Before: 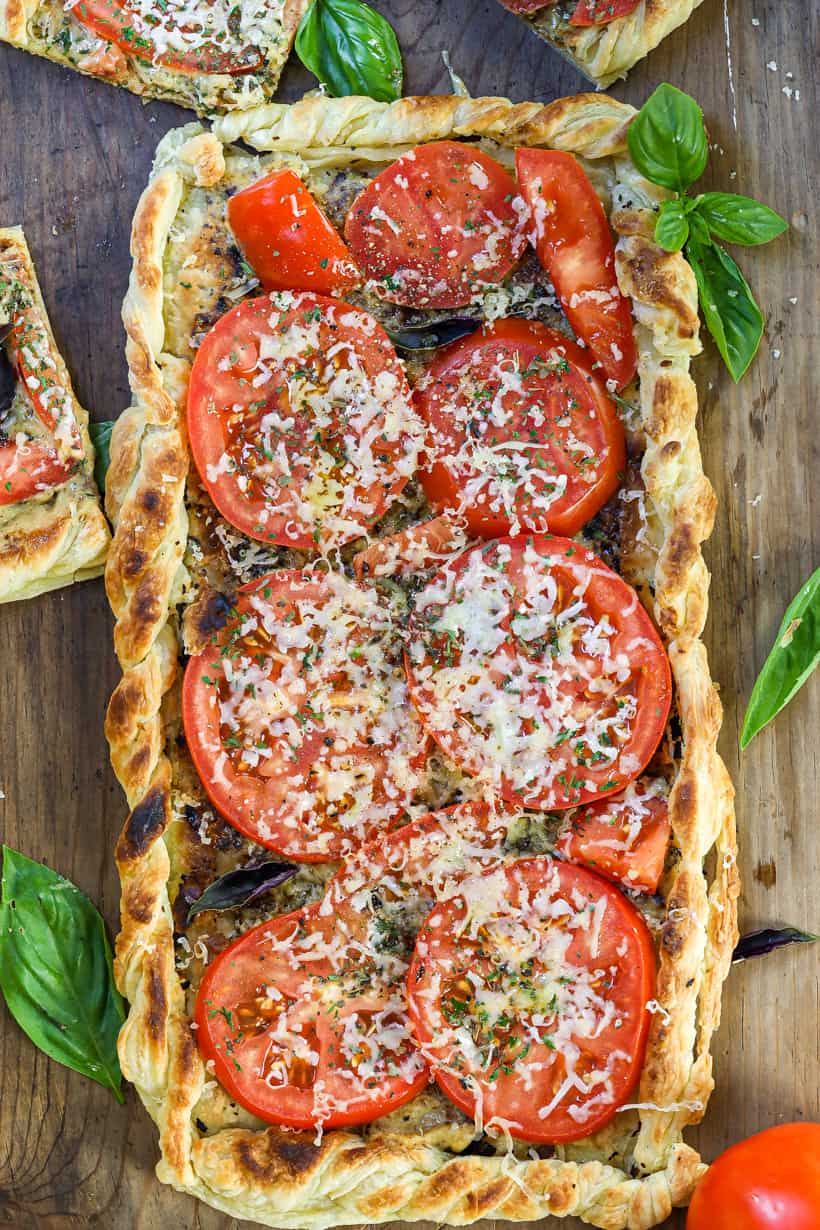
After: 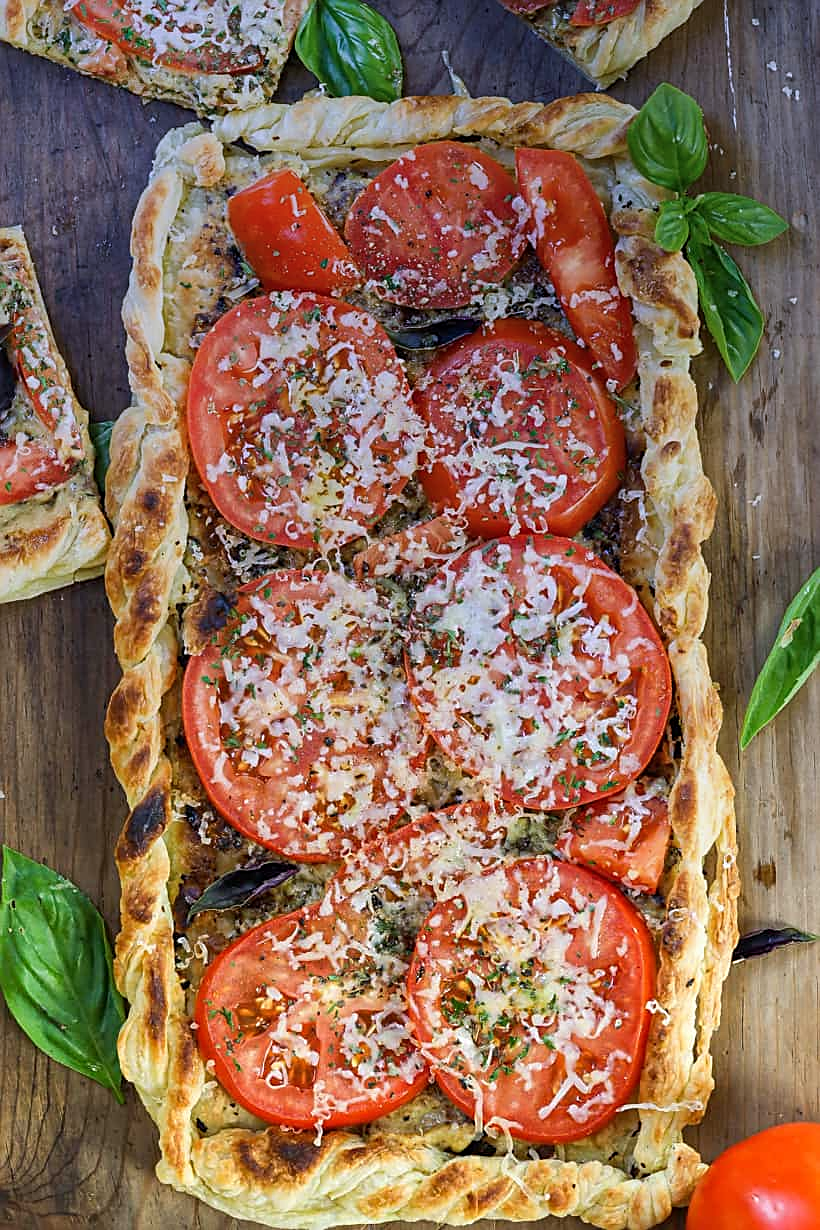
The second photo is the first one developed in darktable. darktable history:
sharpen: on, module defaults
graduated density: hue 238.83°, saturation 50%
